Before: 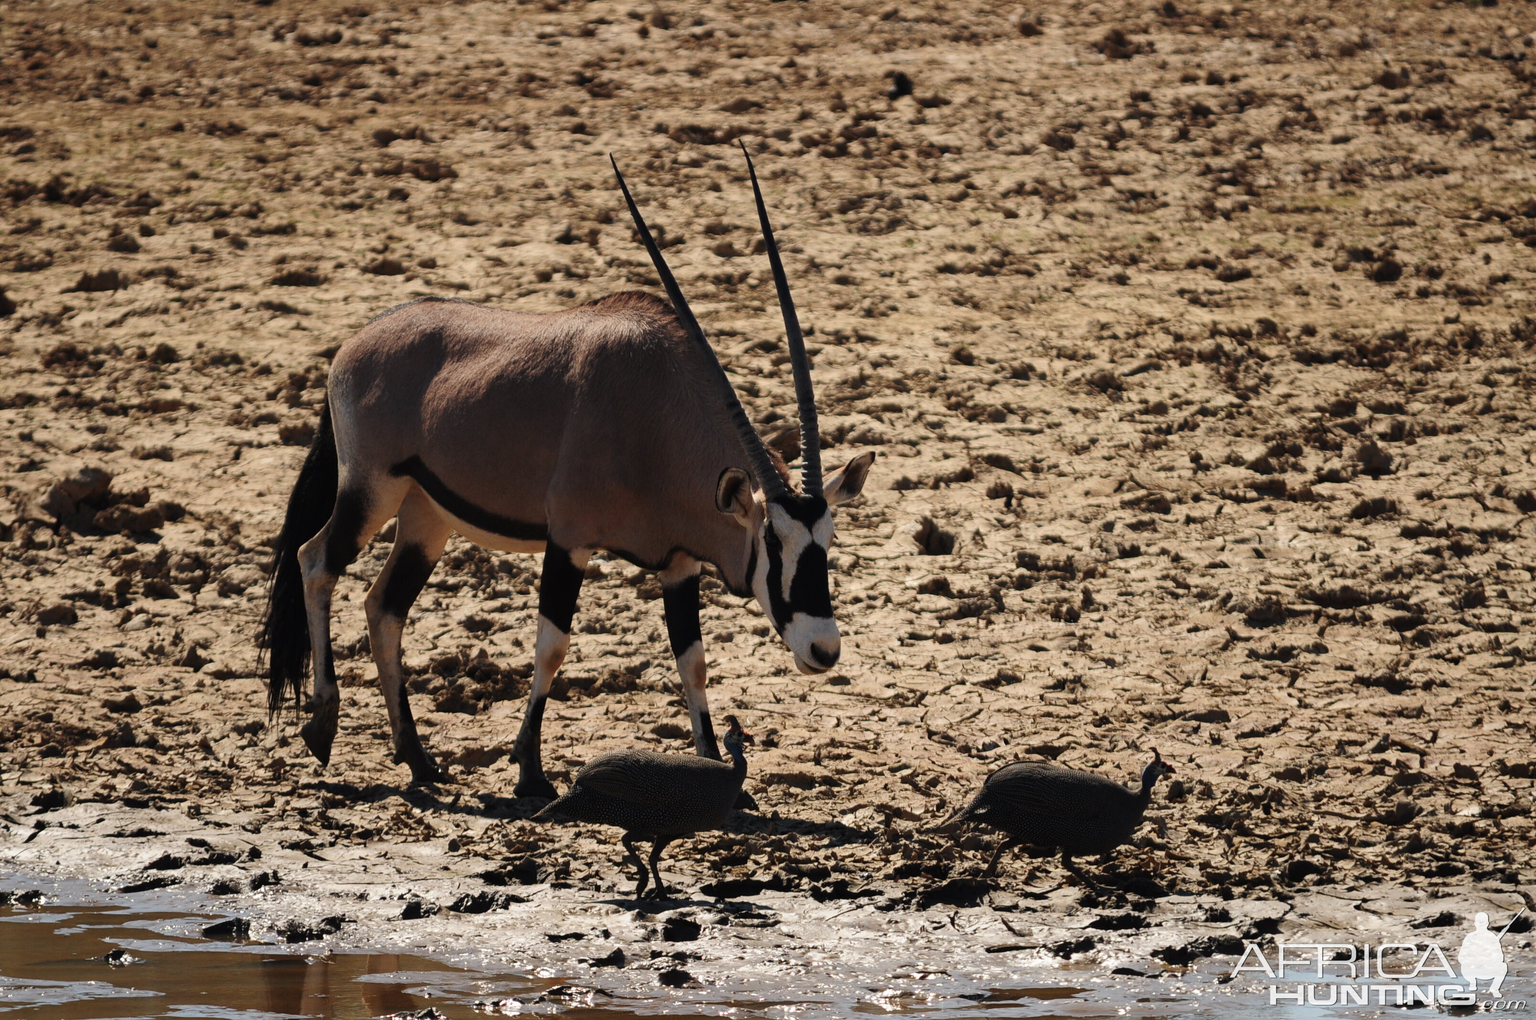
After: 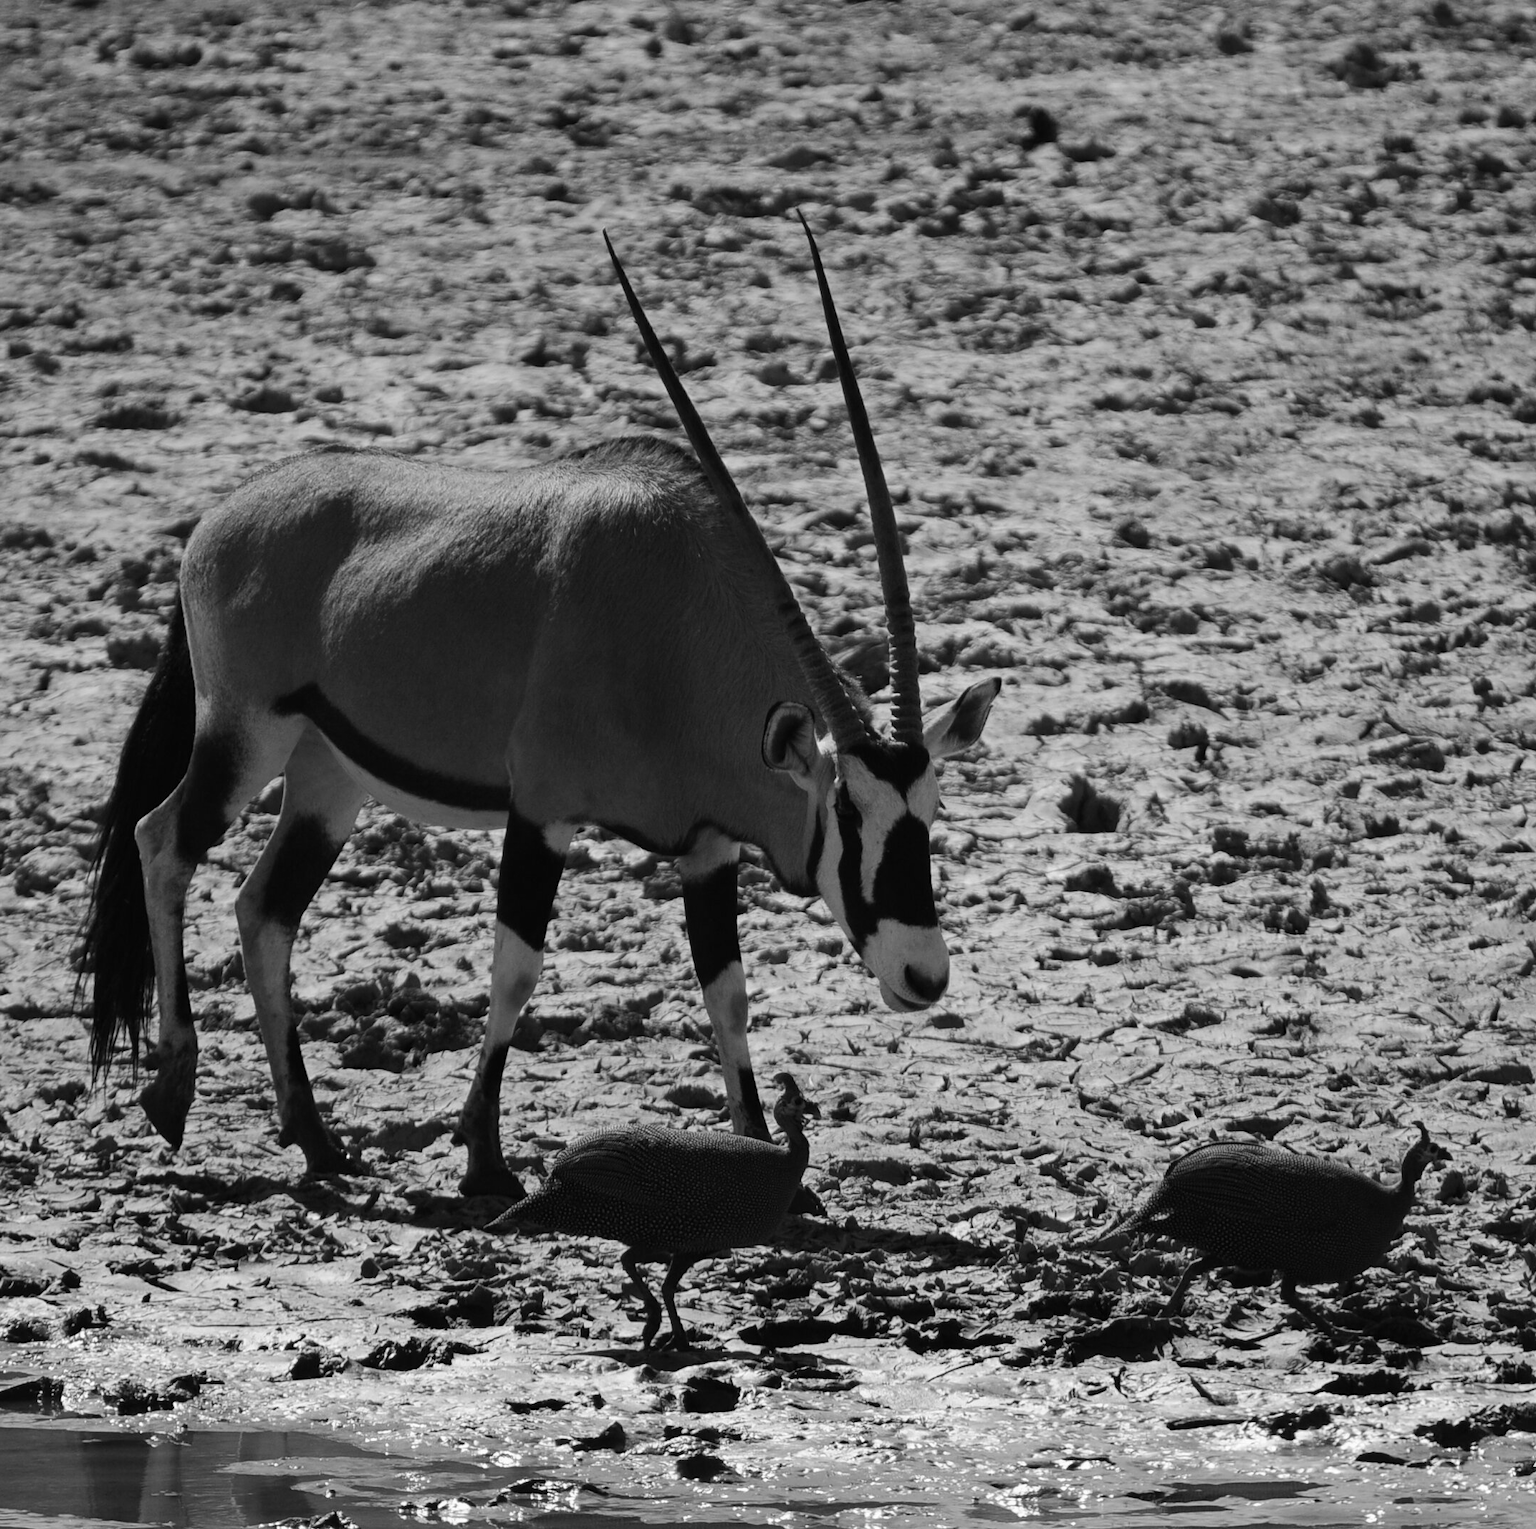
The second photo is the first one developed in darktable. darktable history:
crop and rotate: left 13.537%, right 19.796%
monochrome: a 26.22, b 42.67, size 0.8
color correction: highlights a* 10.44, highlights b* 30.04, shadows a* 2.73, shadows b* 17.51, saturation 1.72
